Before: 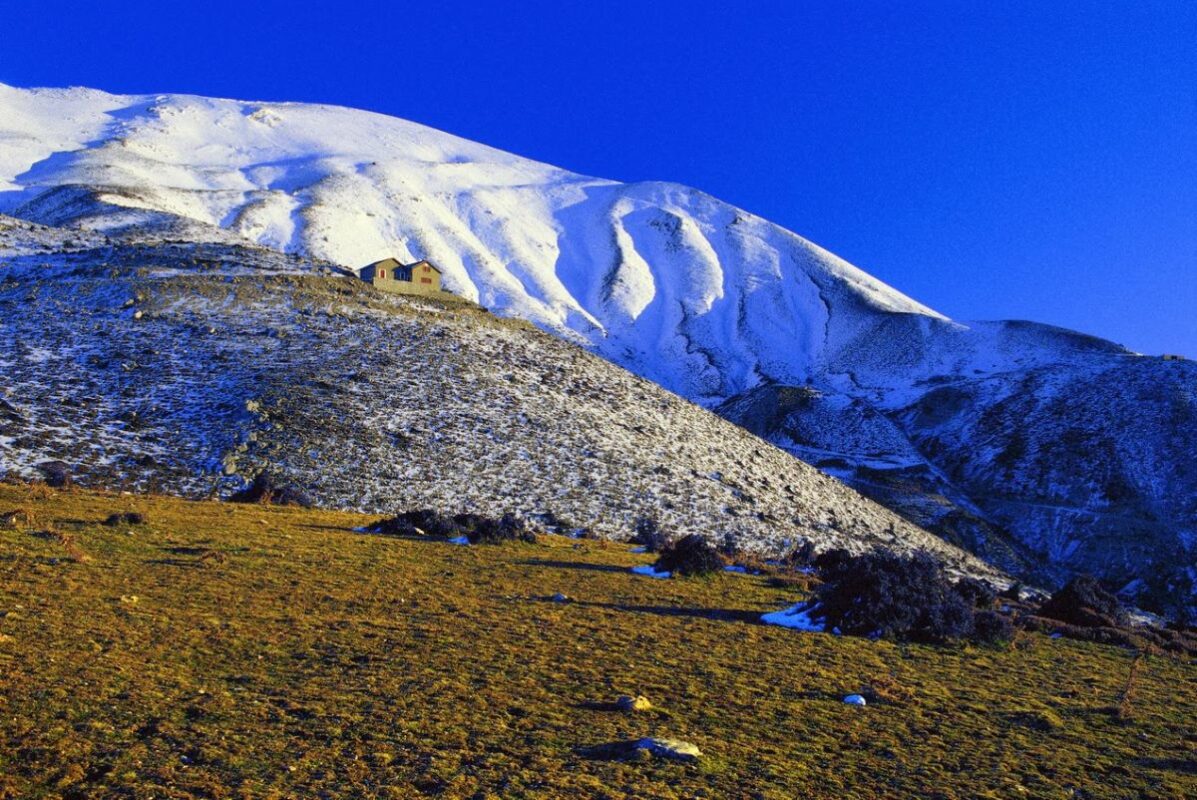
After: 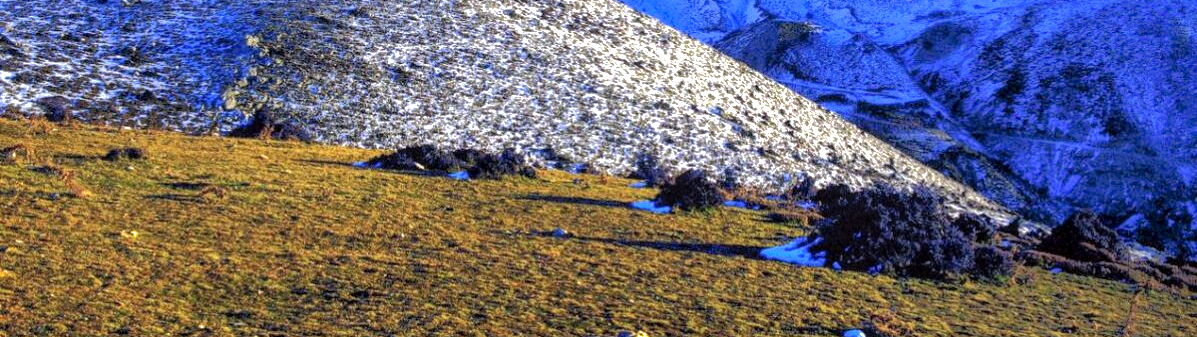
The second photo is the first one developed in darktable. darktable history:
shadows and highlights: shadows 59.72, highlights -59.91, highlights color adjustment 52.16%
color calibration: illuminant as shot in camera, x 0.358, y 0.373, temperature 4628.91 K
crop: top 45.632%, bottom 12.12%
tone equalizer: -8 EV -1.07 EV, -7 EV -0.995 EV, -6 EV -0.863 EV, -5 EV -0.601 EV, -3 EV 0.581 EV, -2 EV 0.854 EV, -1 EV 1.01 EV, +0 EV 1.06 EV
local contrast: on, module defaults
